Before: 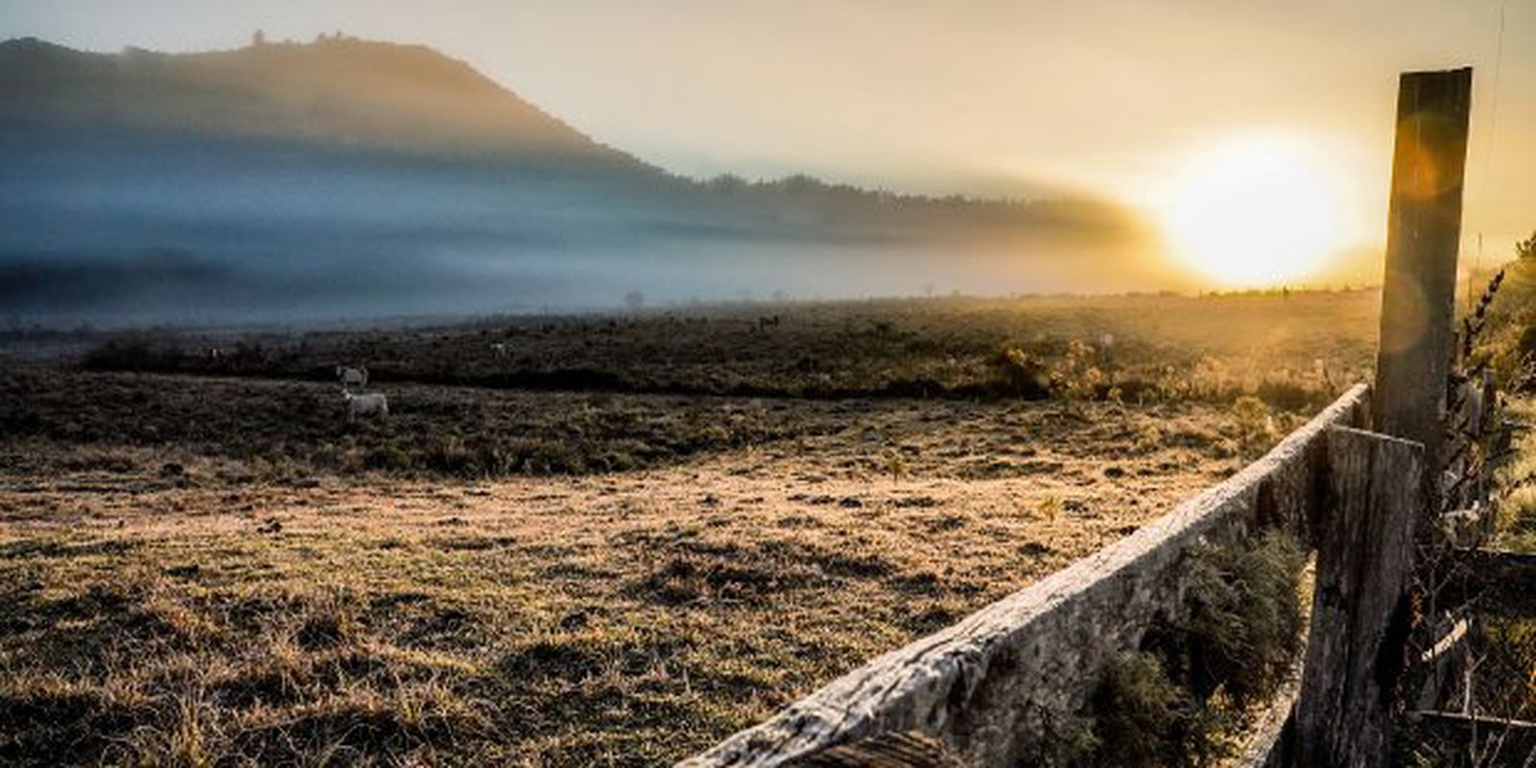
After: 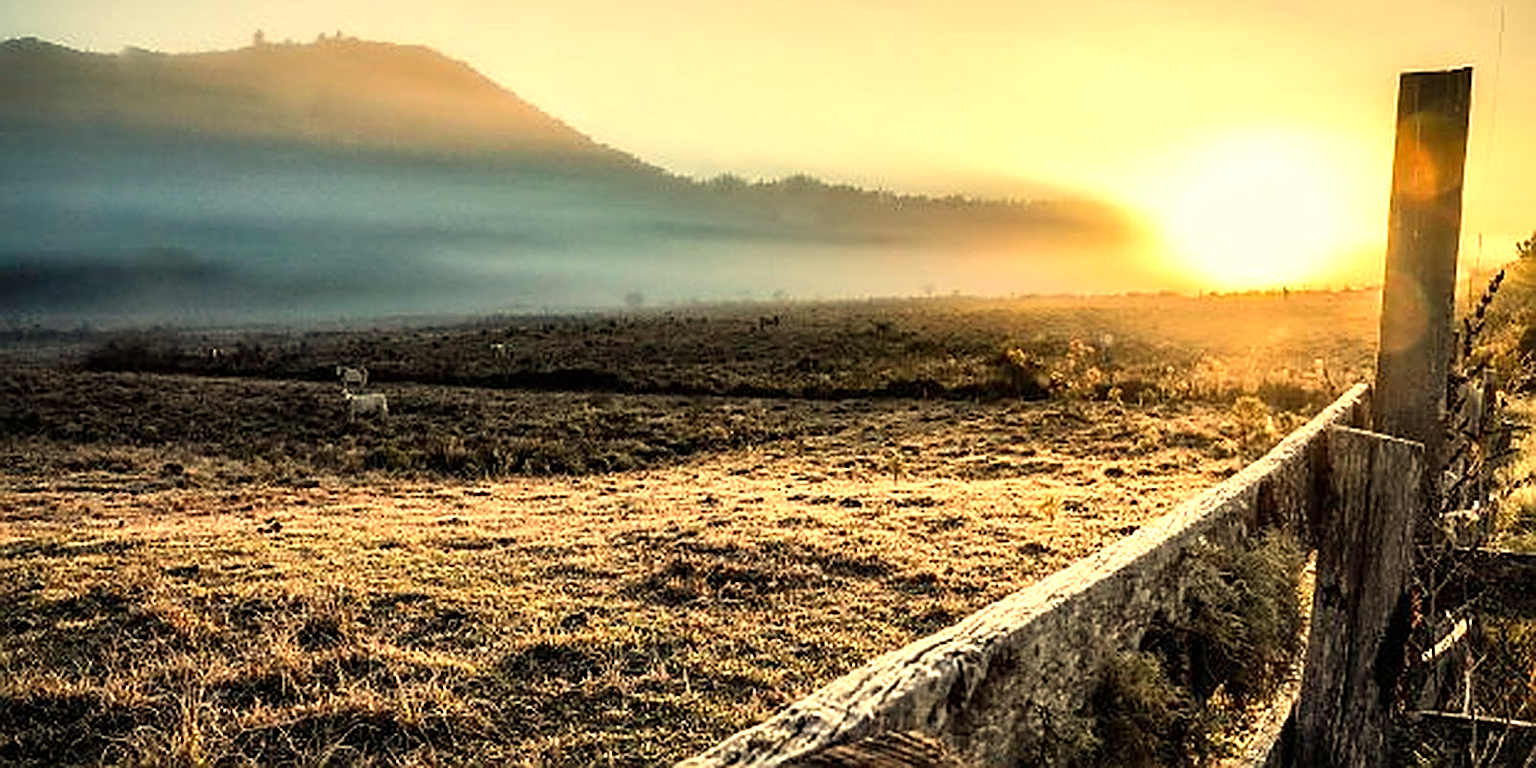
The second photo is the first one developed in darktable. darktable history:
exposure: exposure 0.6 EV, compensate highlight preservation false
sharpen: amount 0.901
white balance: red 1.08, blue 0.791
